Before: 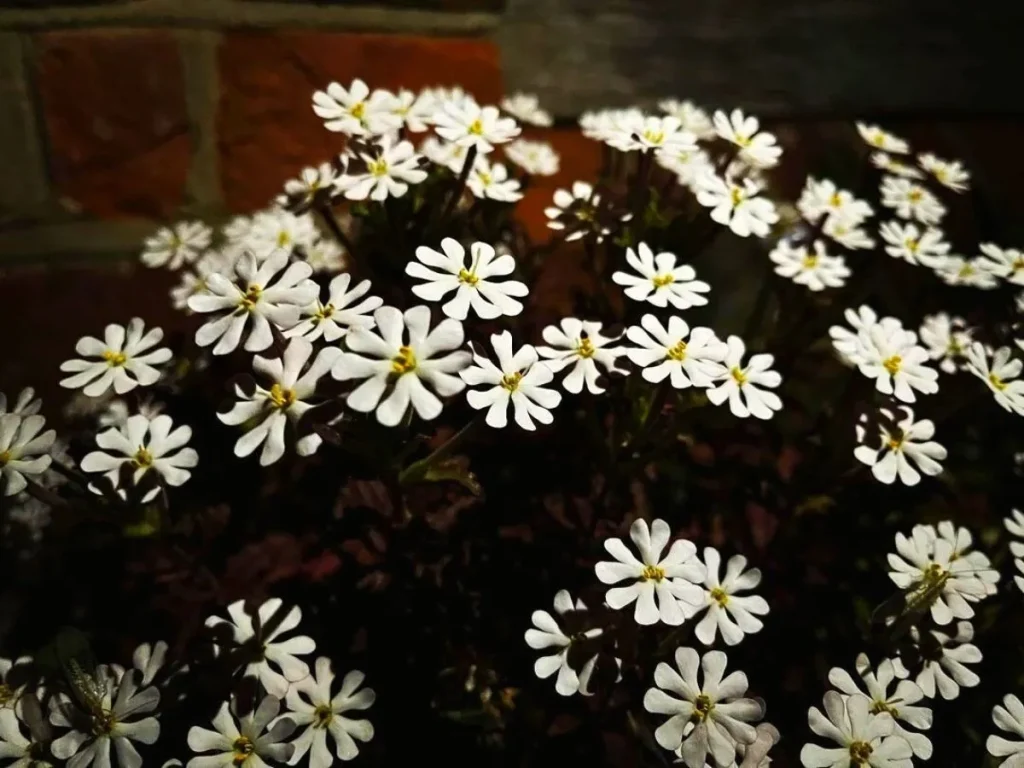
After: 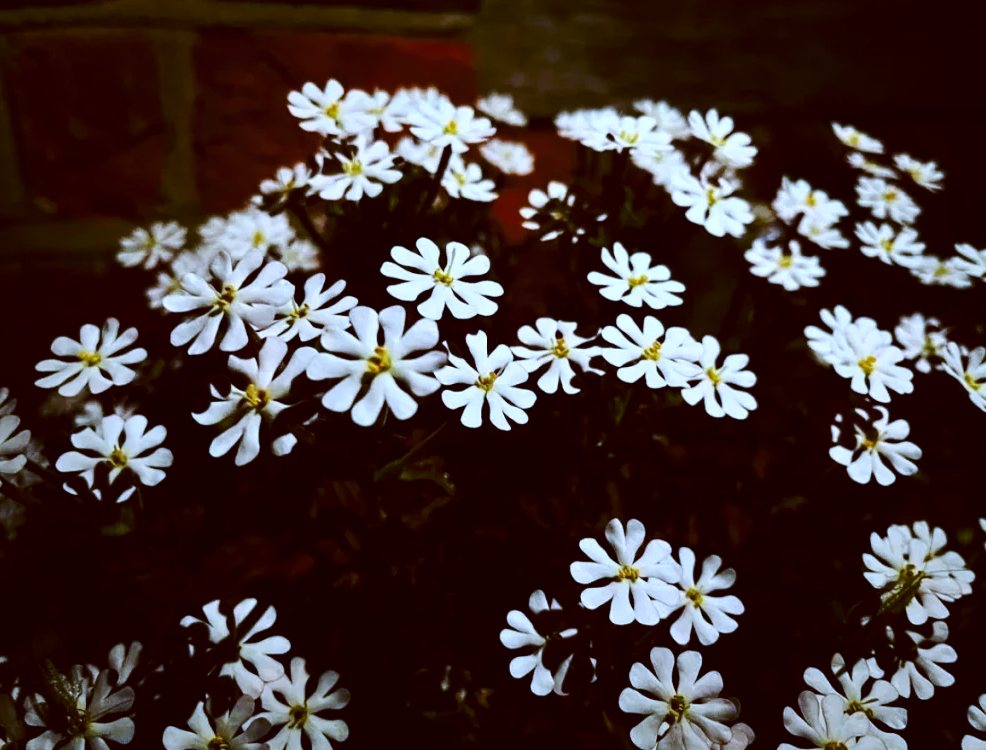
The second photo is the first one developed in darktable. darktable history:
color correction: highlights a* -2.24, highlights b* -18.1
crop and rotate: left 2.536%, right 1.107%, bottom 2.246%
white balance: red 0.984, blue 1.059
color balance: lift [1, 1.015, 1.004, 0.985], gamma [1, 0.958, 0.971, 1.042], gain [1, 0.956, 0.977, 1.044]
base curve: curves: ch0 [(0, 0) (0.073, 0.04) (0.157, 0.139) (0.492, 0.492) (0.758, 0.758) (1, 1)], preserve colors none
